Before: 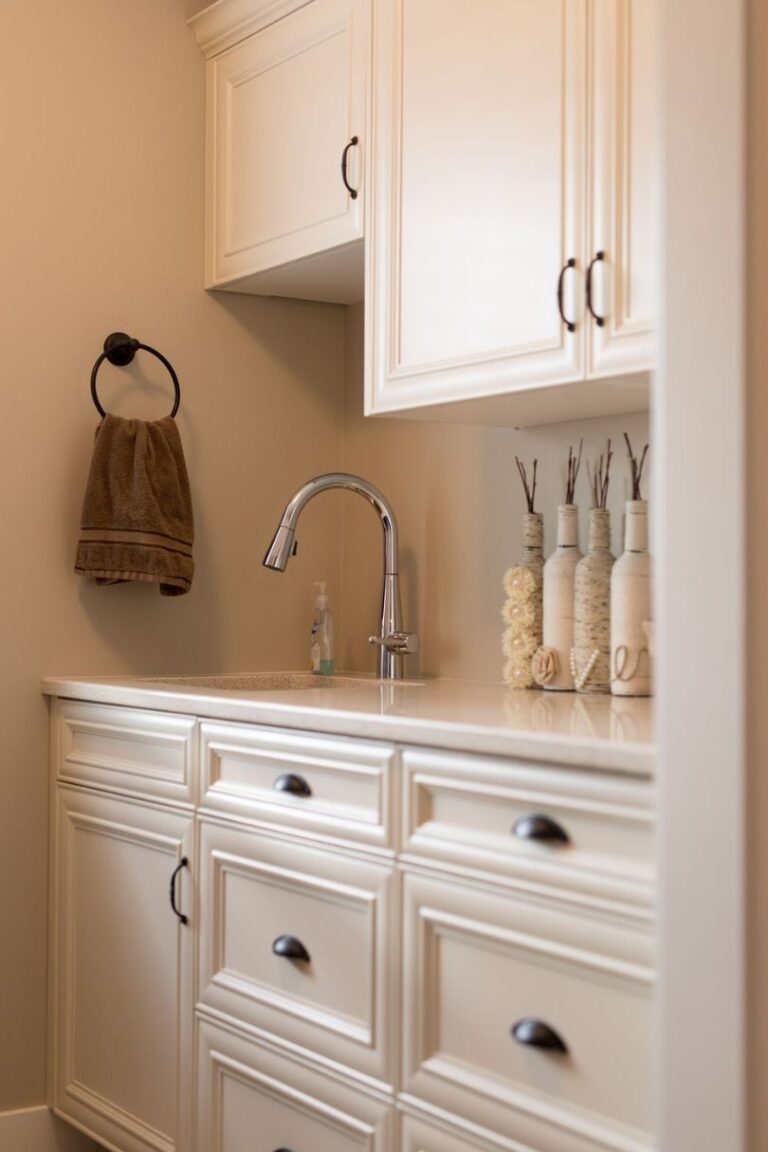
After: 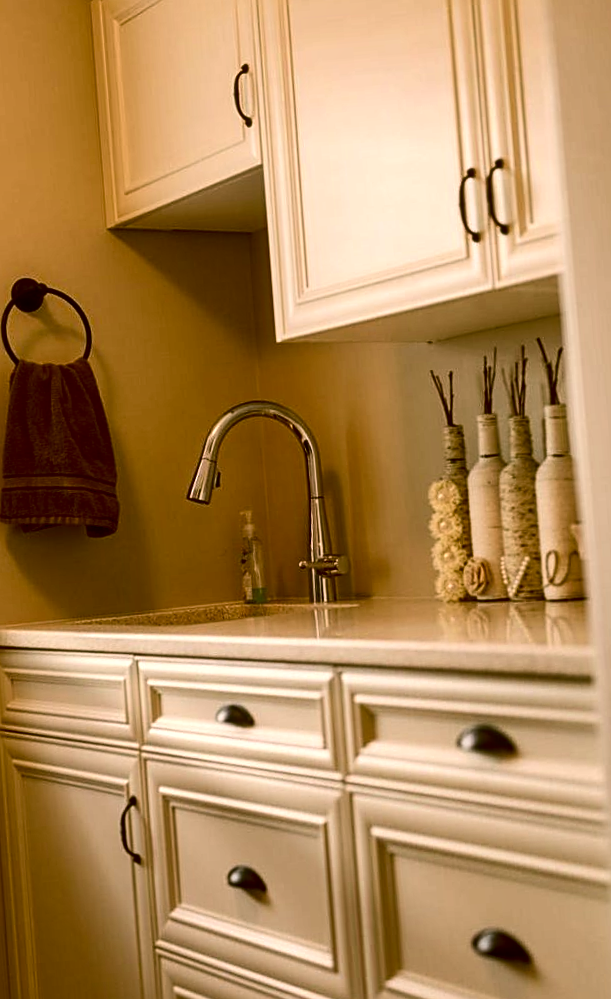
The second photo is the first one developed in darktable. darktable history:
color correction: highlights a* 8.98, highlights b* 15.09, shadows a* -0.49, shadows b* 26.52
crop and rotate: left 9.597%, right 10.195%
local contrast: on, module defaults
sharpen: on, module defaults
contrast brightness saturation: contrast 0.19, brightness -0.24, saturation 0.11
rotate and perspective: rotation -4.57°, crop left 0.054, crop right 0.944, crop top 0.087, crop bottom 0.914
shadows and highlights: soften with gaussian
